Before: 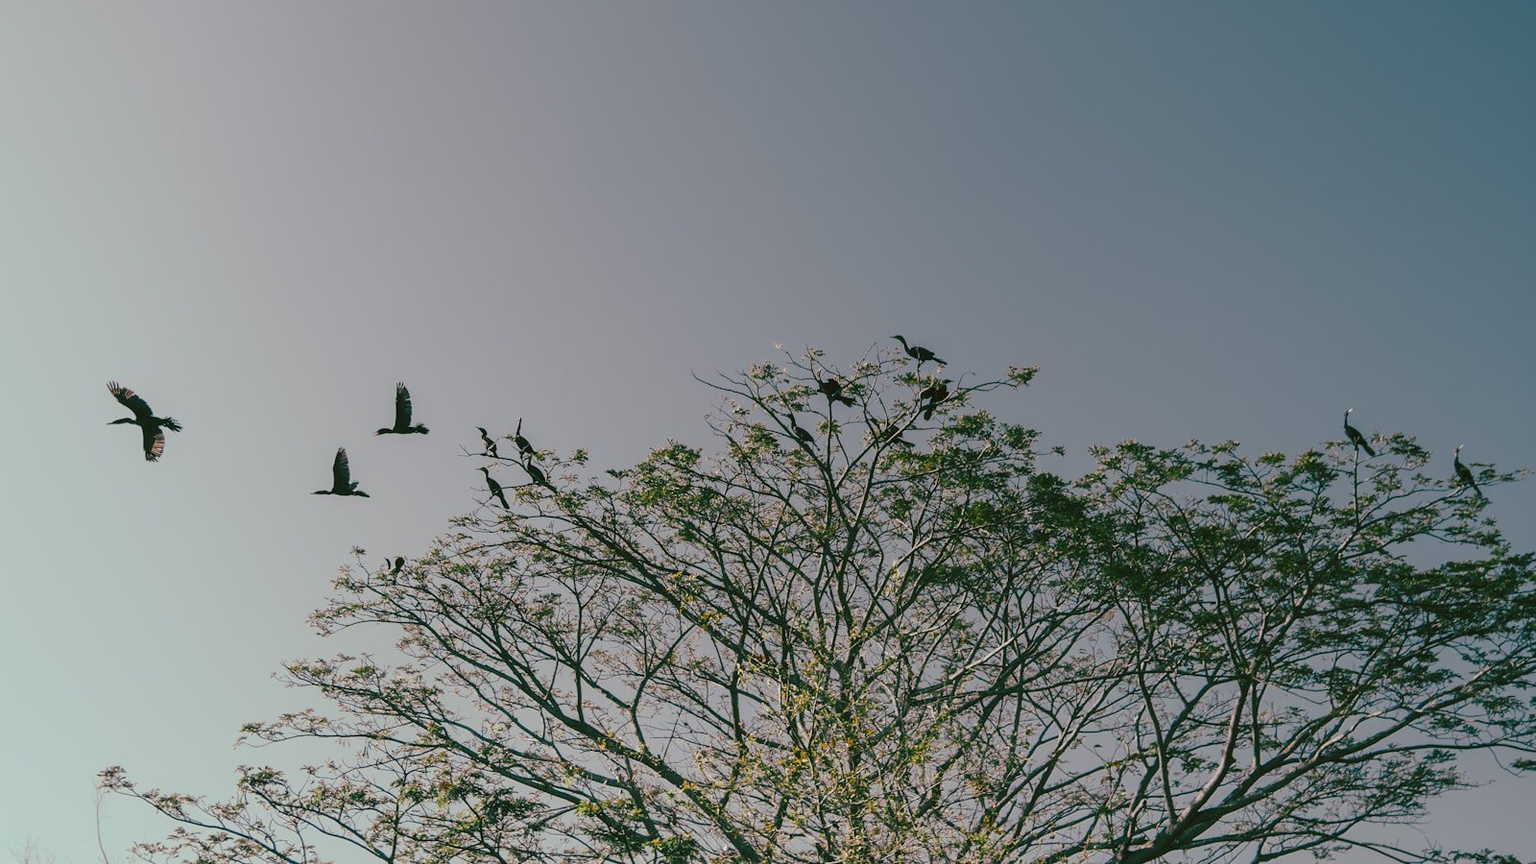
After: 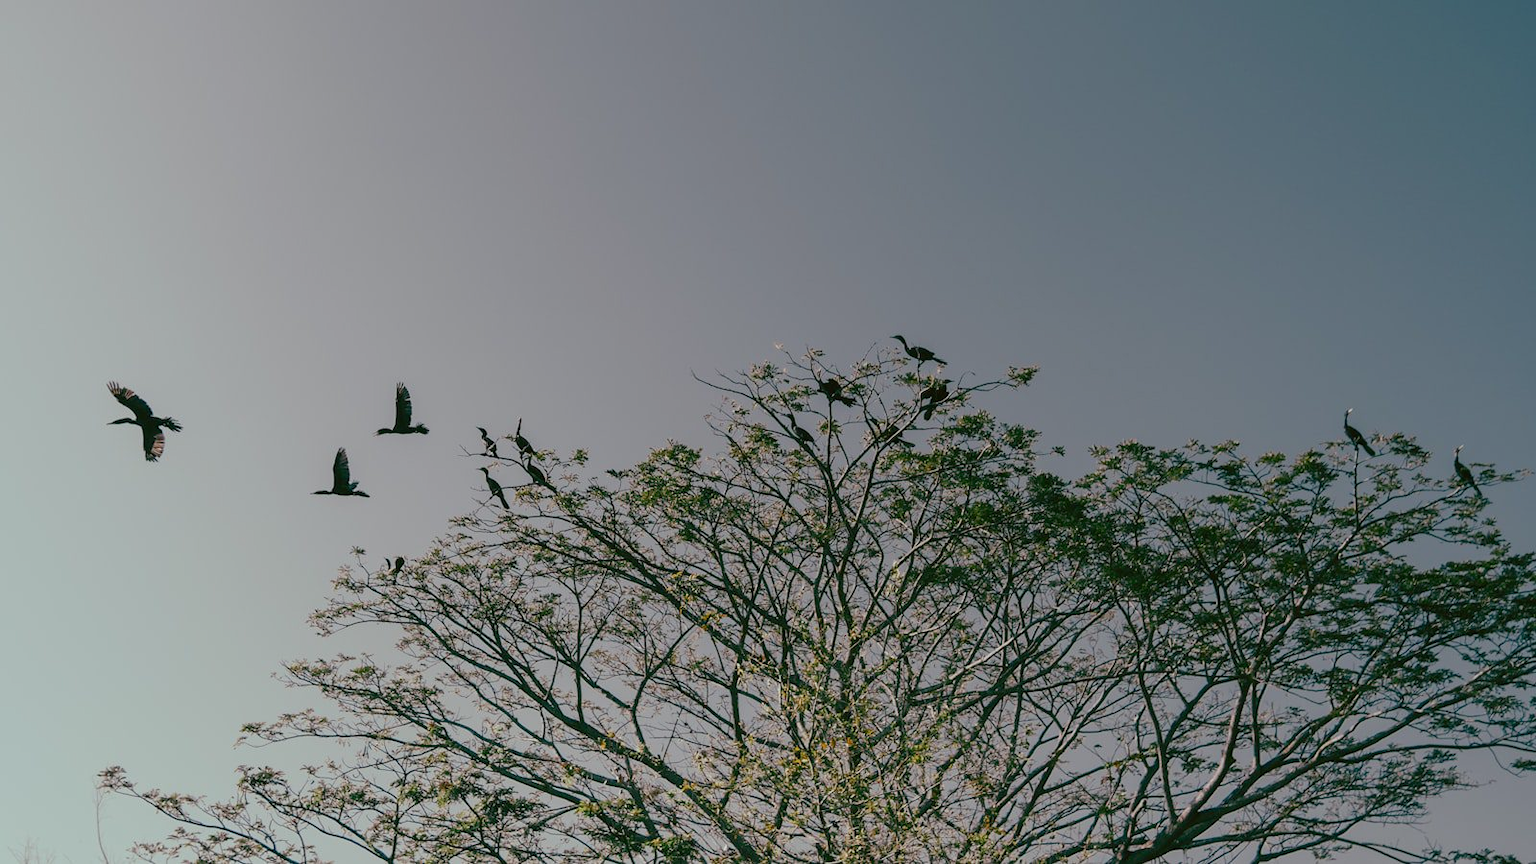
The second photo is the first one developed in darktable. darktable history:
contrast brightness saturation: contrast -0.09, brightness -0.032, saturation -0.11
exposure: black level correction 0.007, compensate highlight preservation false
